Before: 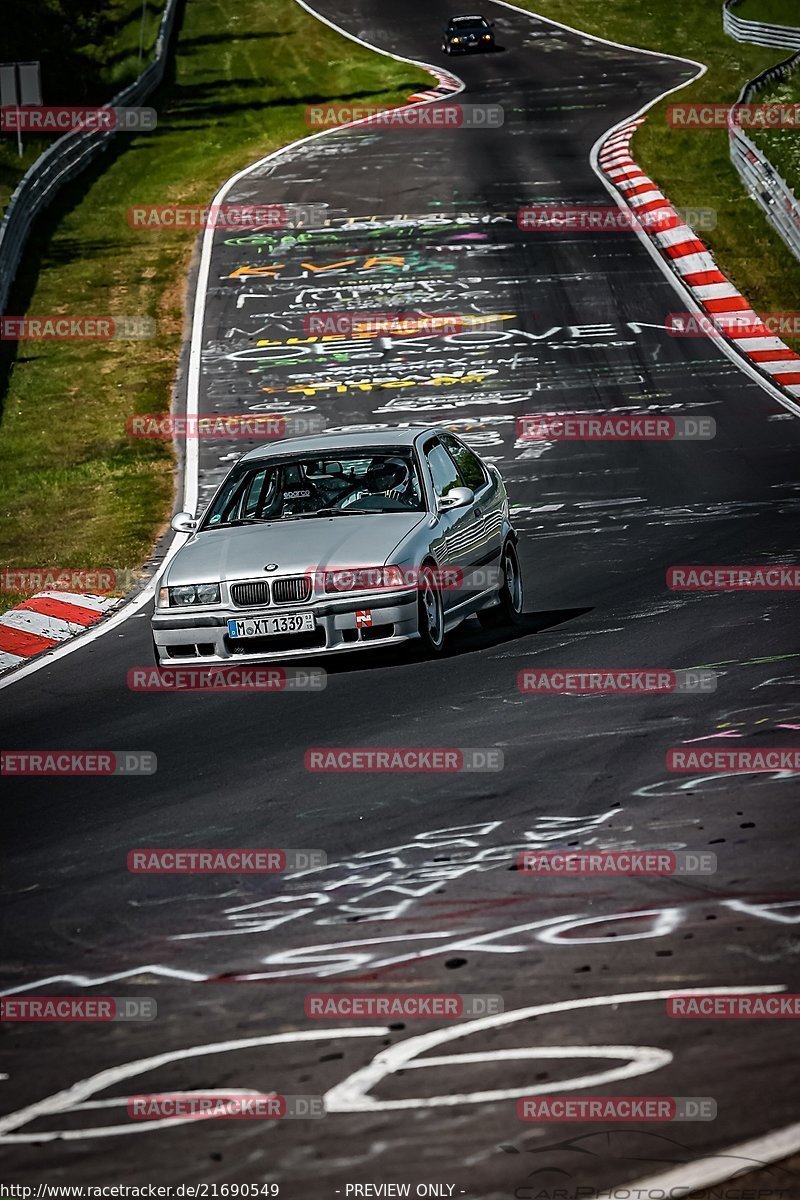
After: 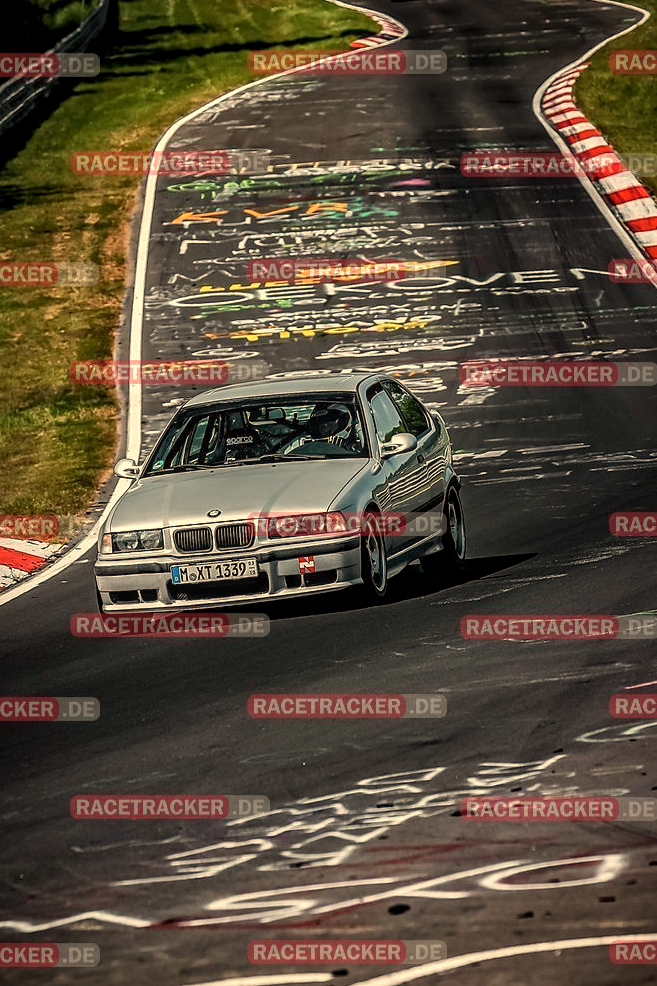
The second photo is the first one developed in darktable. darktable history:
crop and rotate: left 7.196%, top 4.574%, right 10.605%, bottom 13.178%
white balance: red 1.123, blue 0.83
local contrast: on, module defaults
